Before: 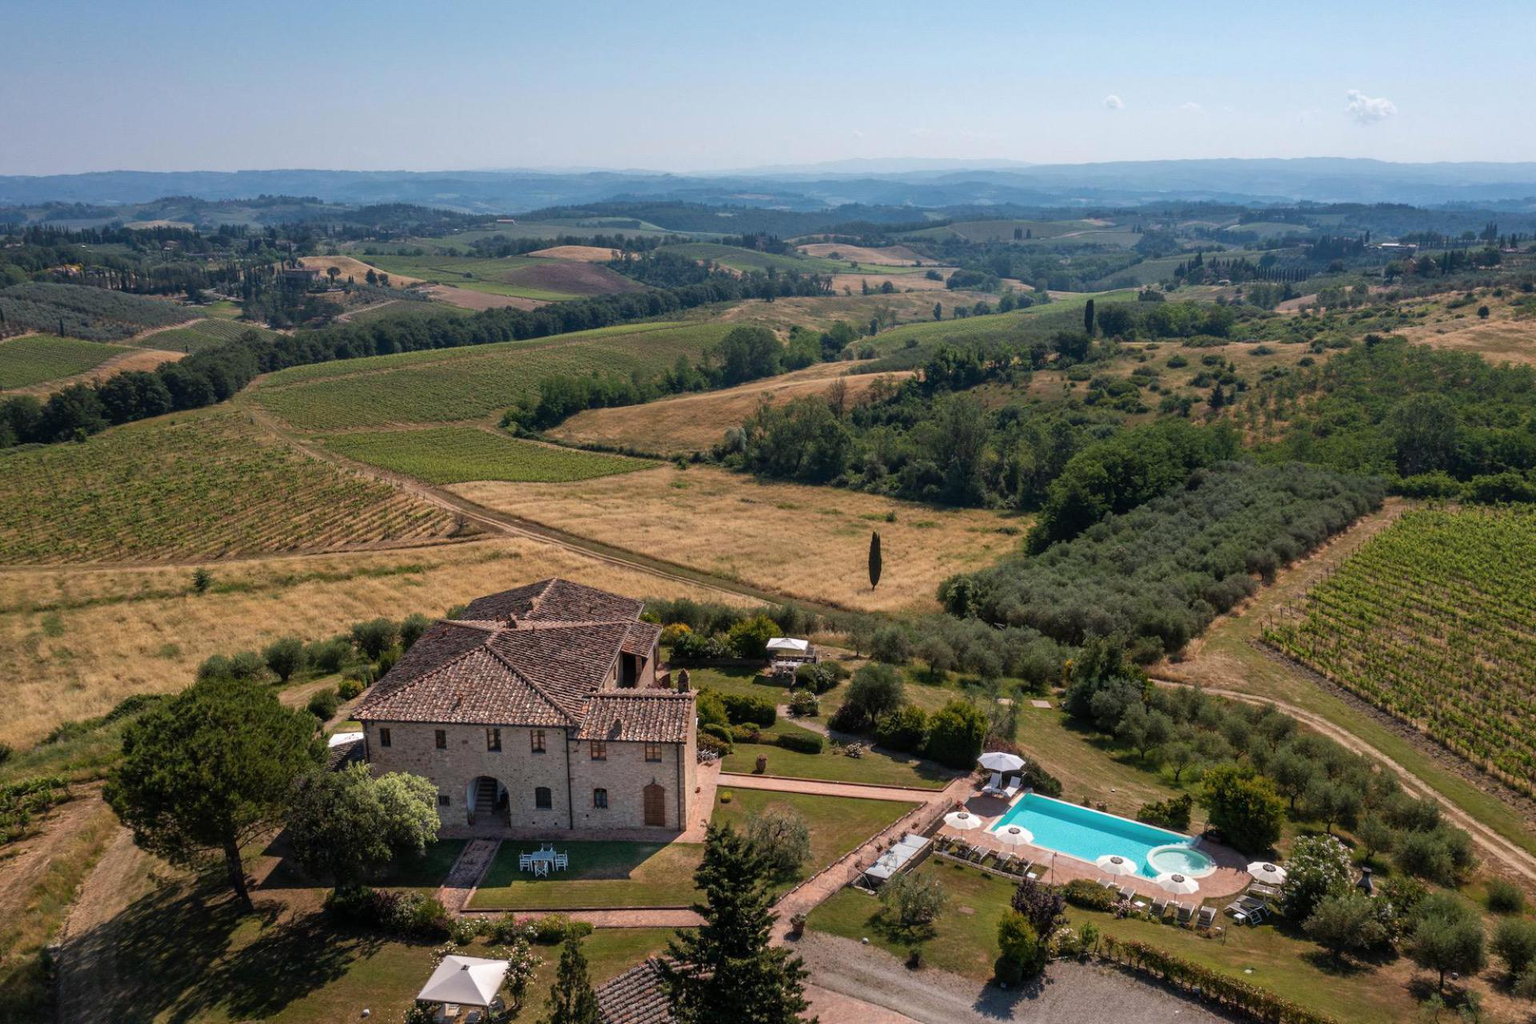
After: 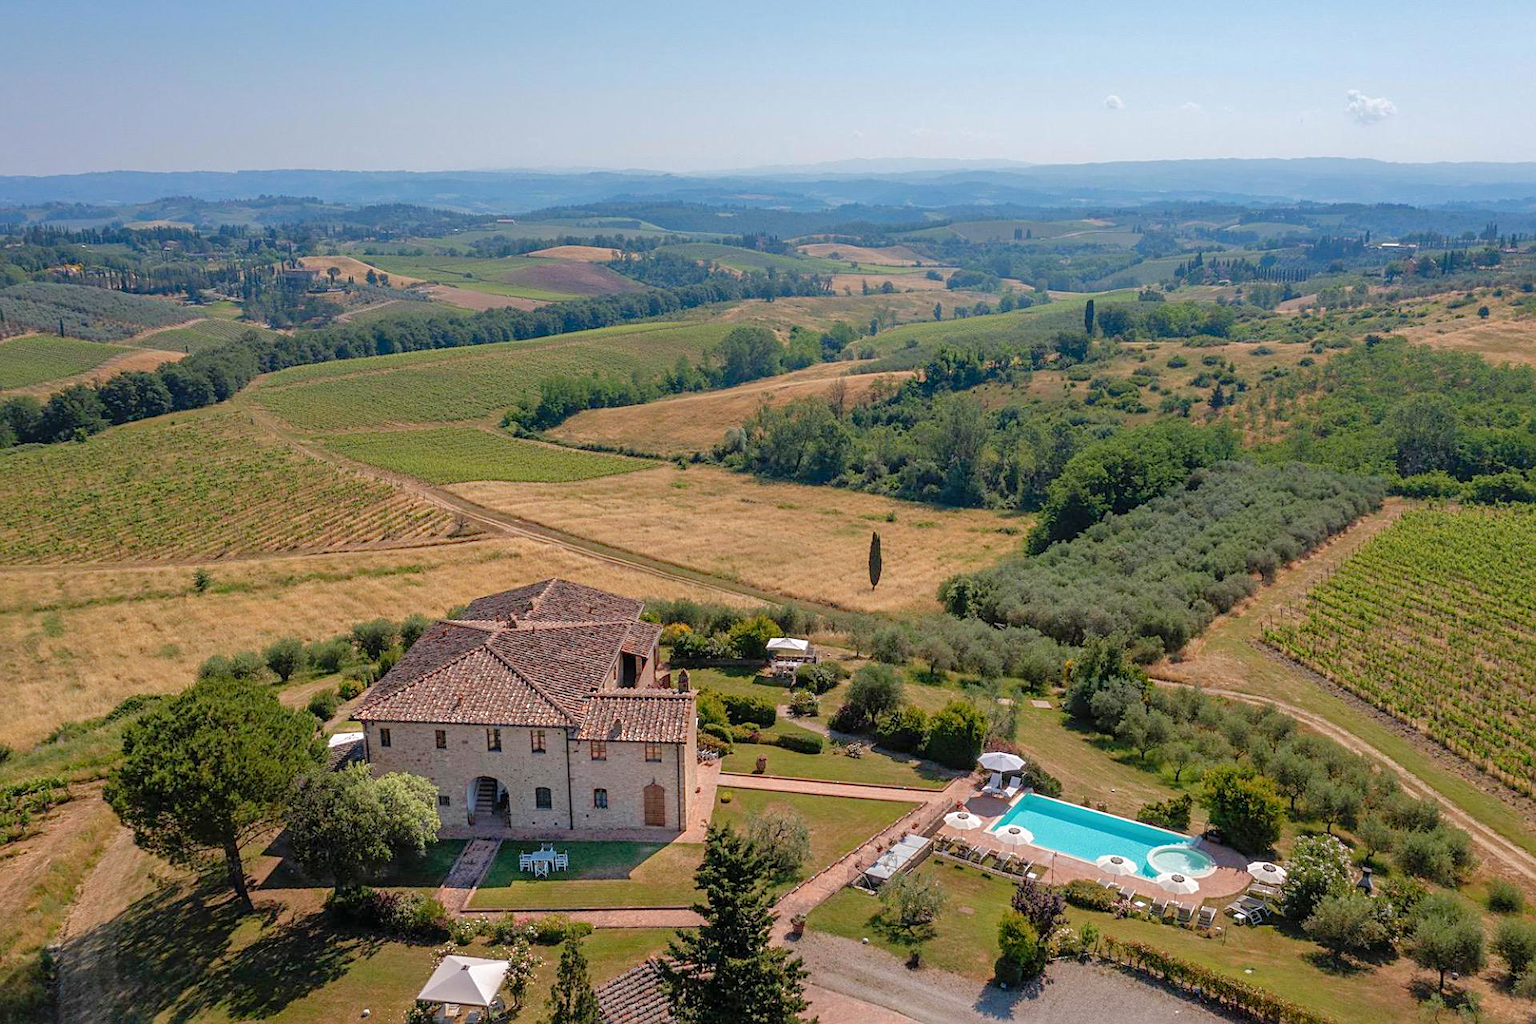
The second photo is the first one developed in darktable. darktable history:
sharpen: on, module defaults
tone curve: curves: ch0 [(0, 0) (0.004, 0.008) (0.077, 0.156) (0.169, 0.29) (0.774, 0.774) (1, 1)], color space Lab, linked channels, preserve colors none
